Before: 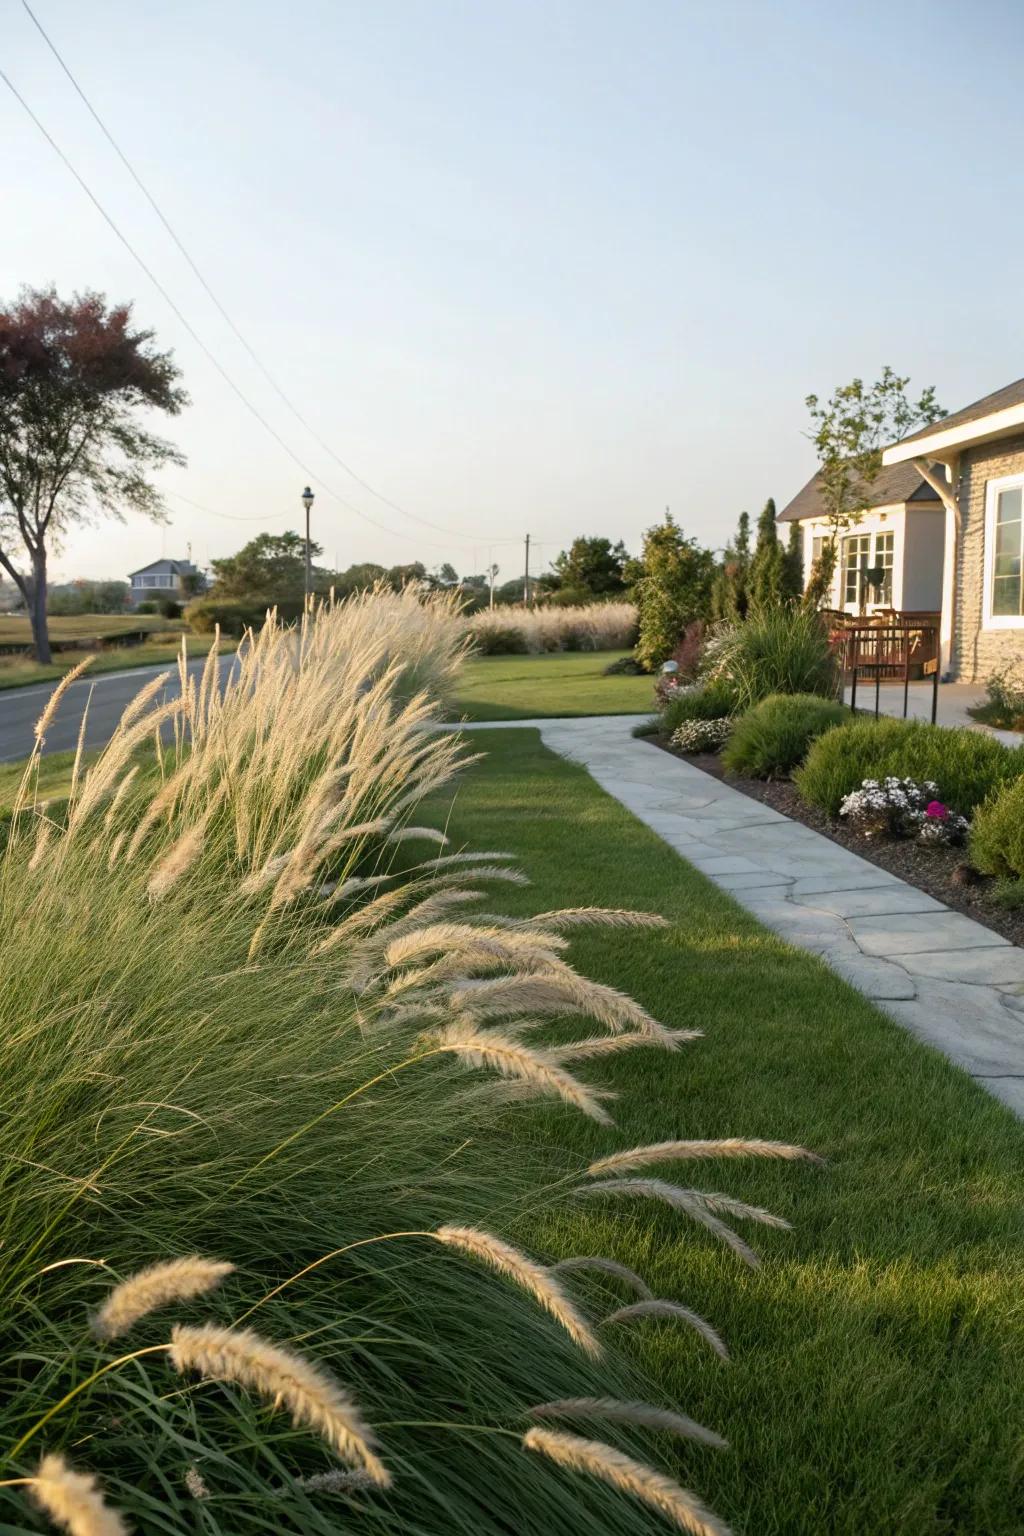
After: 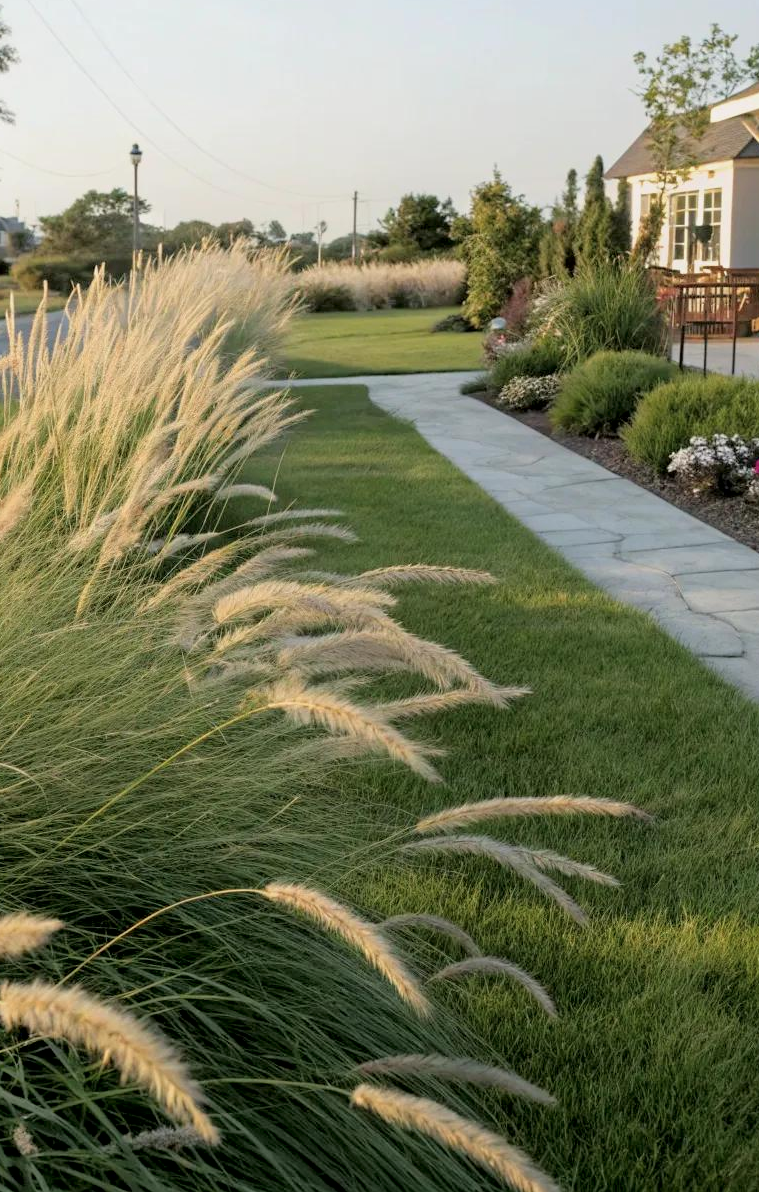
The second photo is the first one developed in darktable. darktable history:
tone curve: curves: ch0 [(0.047, 0) (0.292, 0.352) (0.657, 0.678) (1, 0.958)], color space Lab, independent channels, preserve colors none
crop: left 16.881%, top 22.37%, right 8.943%
